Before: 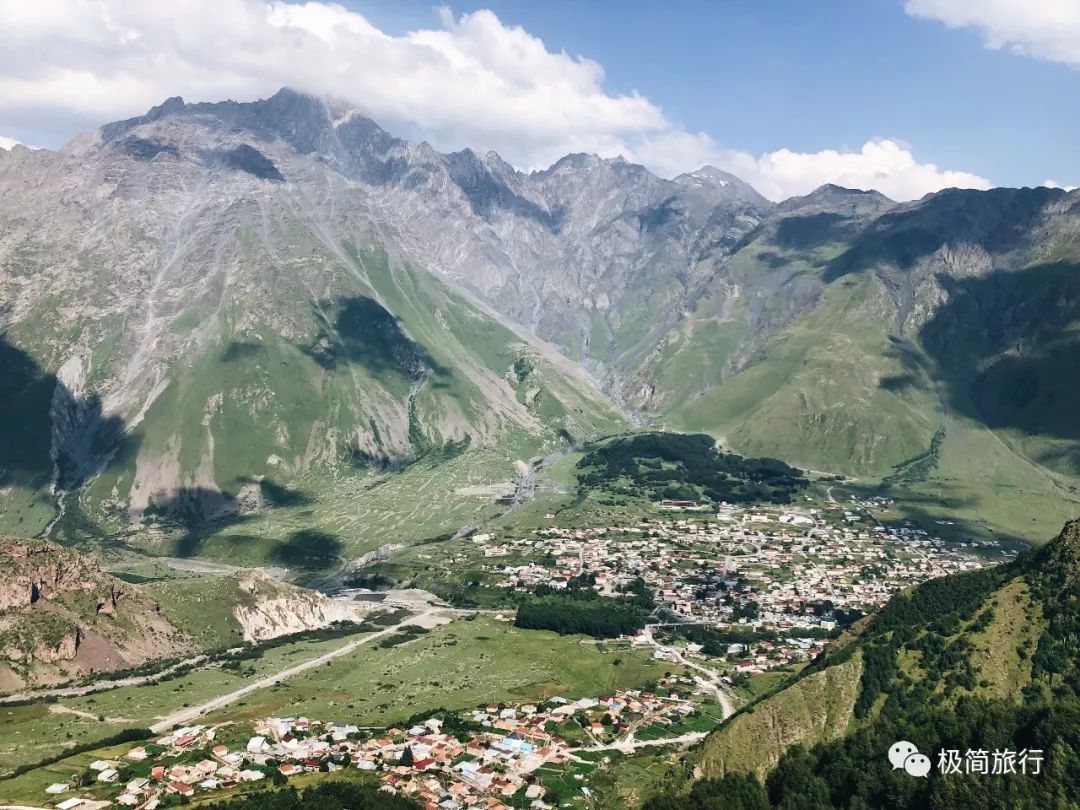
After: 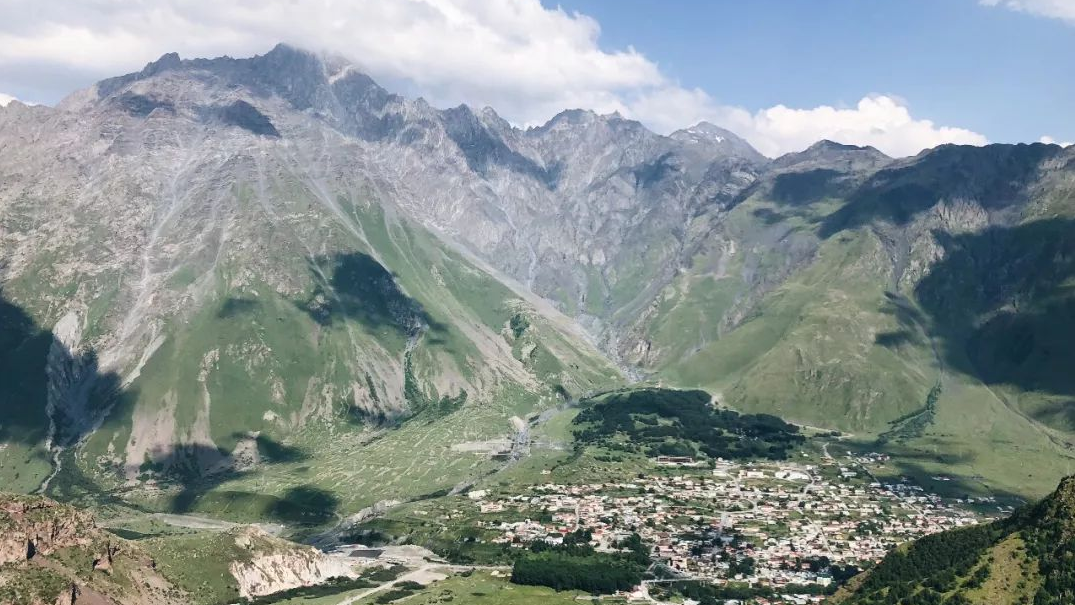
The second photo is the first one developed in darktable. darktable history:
crop: left 0.41%, top 5.519%, bottom 19.765%
